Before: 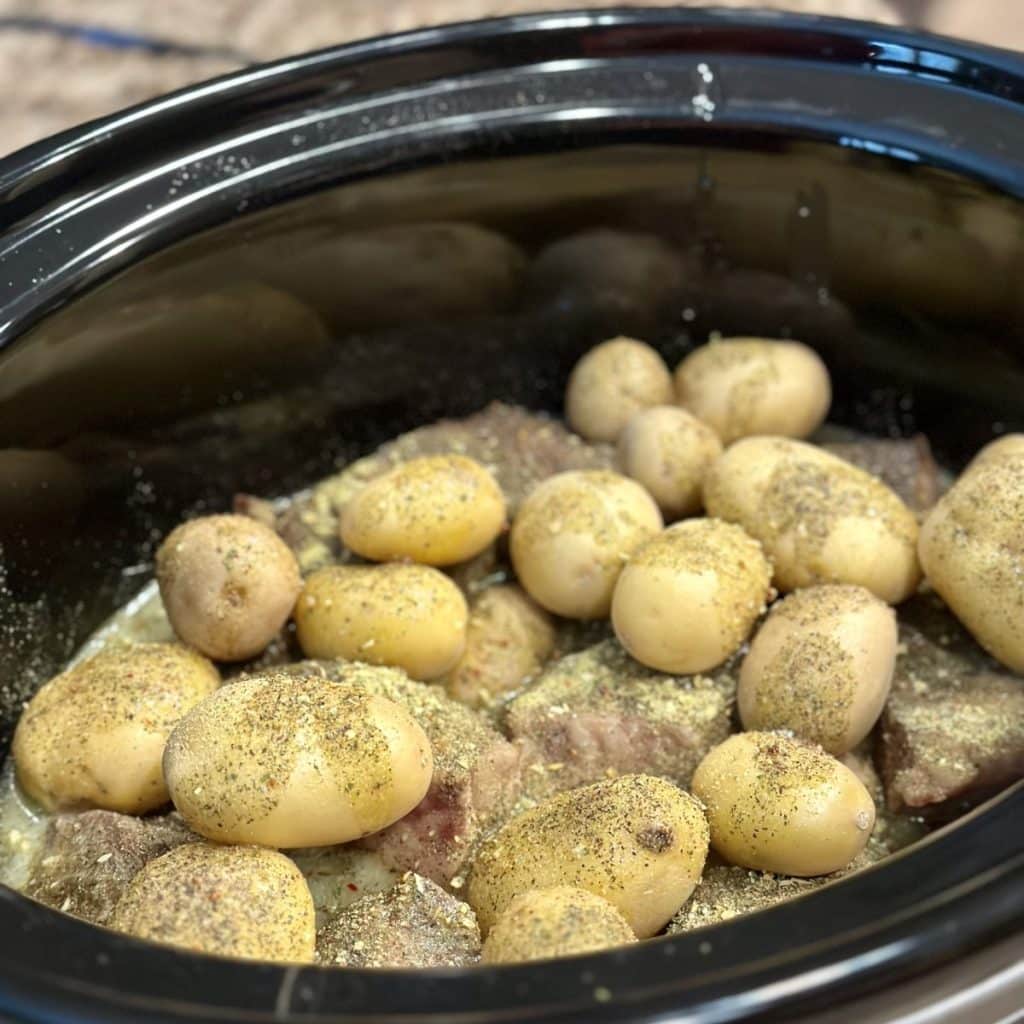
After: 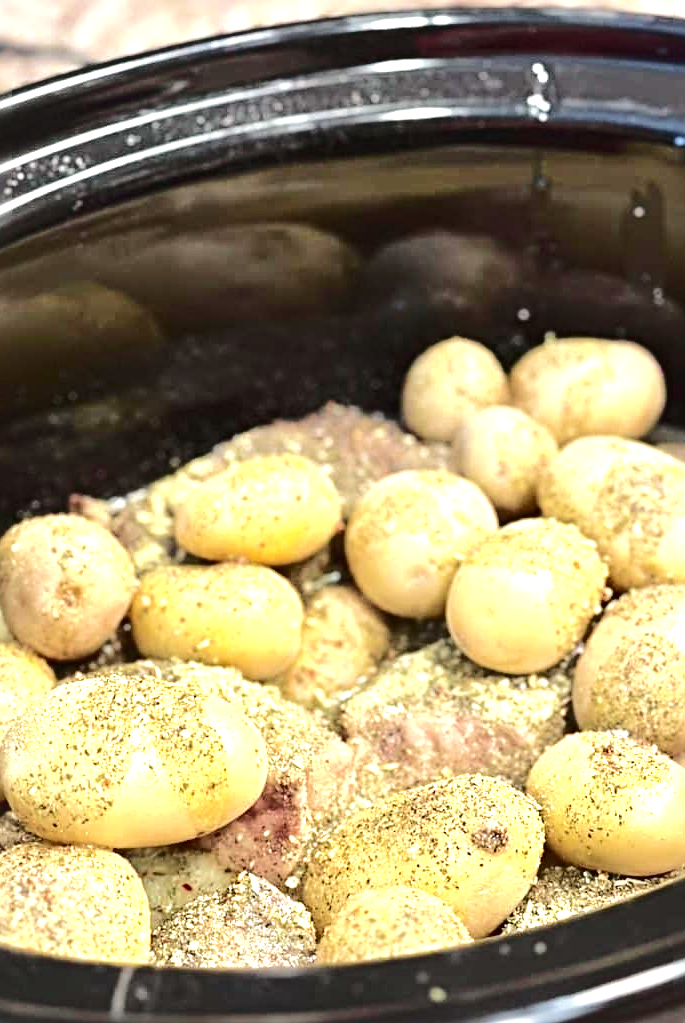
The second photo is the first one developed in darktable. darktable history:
tone curve: curves: ch0 [(0, 0.032) (0.094, 0.08) (0.265, 0.208) (0.41, 0.417) (0.485, 0.524) (0.638, 0.673) (0.845, 0.828) (0.994, 0.964)]; ch1 [(0, 0) (0.161, 0.092) (0.37, 0.302) (0.437, 0.456) (0.469, 0.482) (0.498, 0.504) (0.576, 0.583) (0.644, 0.638) (0.725, 0.765) (1, 1)]; ch2 [(0, 0) (0.352, 0.403) (0.45, 0.469) (0.502, 0.504) (0.54, 0.521) (0.589, 0.576) (1, 1)], color space Lab, independent channels, preserve colors none
sharpen: radius 4.868
velvia: on, module defaults
exposure: black level correction 0, exposure 1.106 EV, compensate exposure bias true, compensate highlight preservation false
crop and rotate: left 16.158%, right 16.872%
